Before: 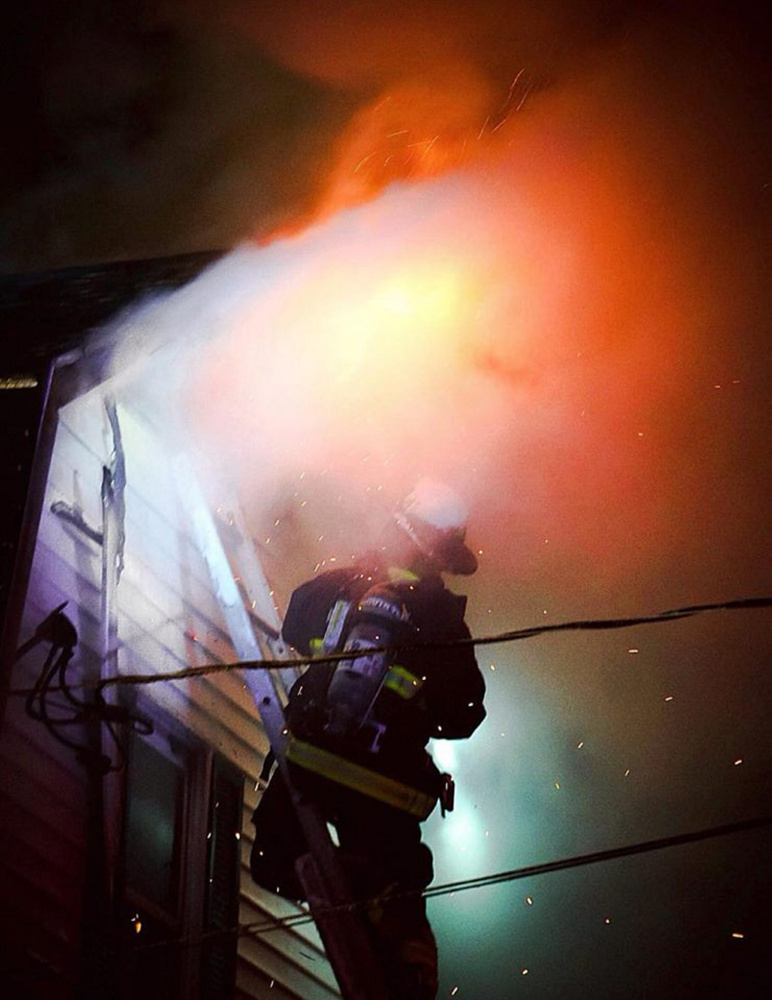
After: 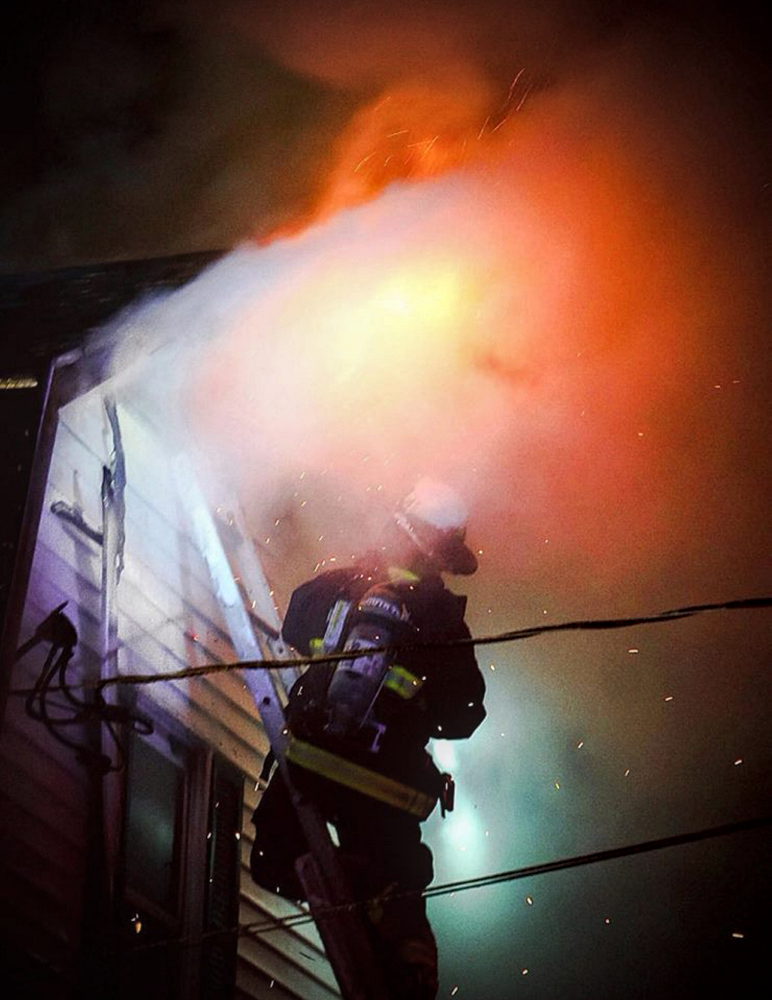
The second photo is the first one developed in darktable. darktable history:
local contrast: on, module defaults
tone equalizer: on, module defaults
vignetting: on, module defaults
